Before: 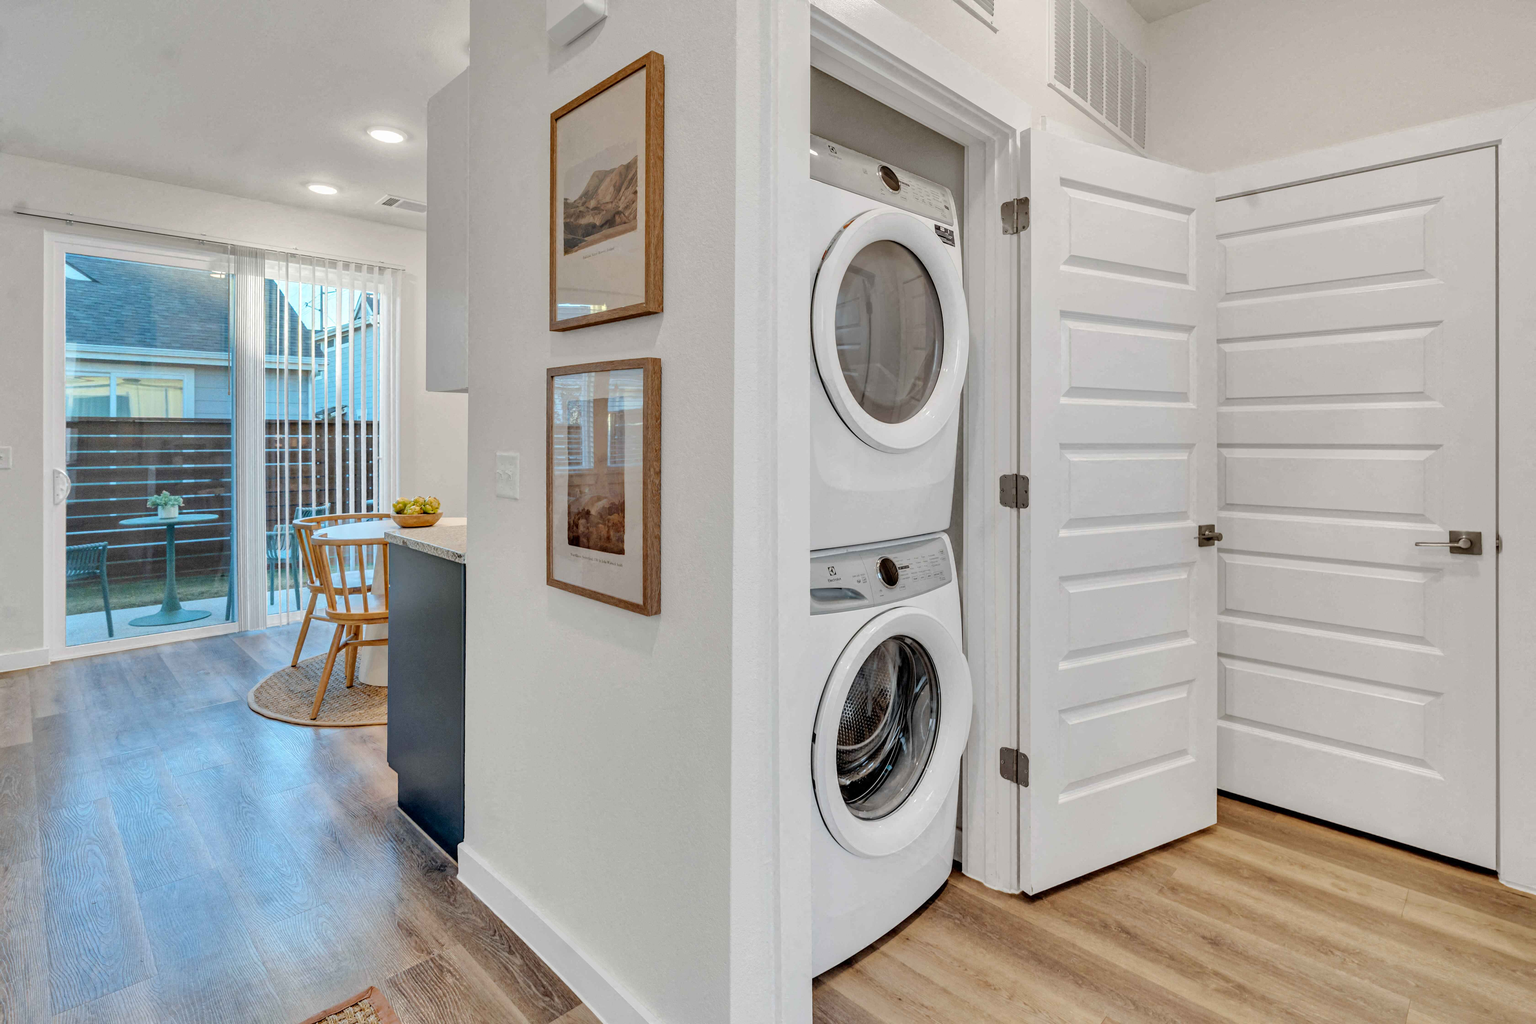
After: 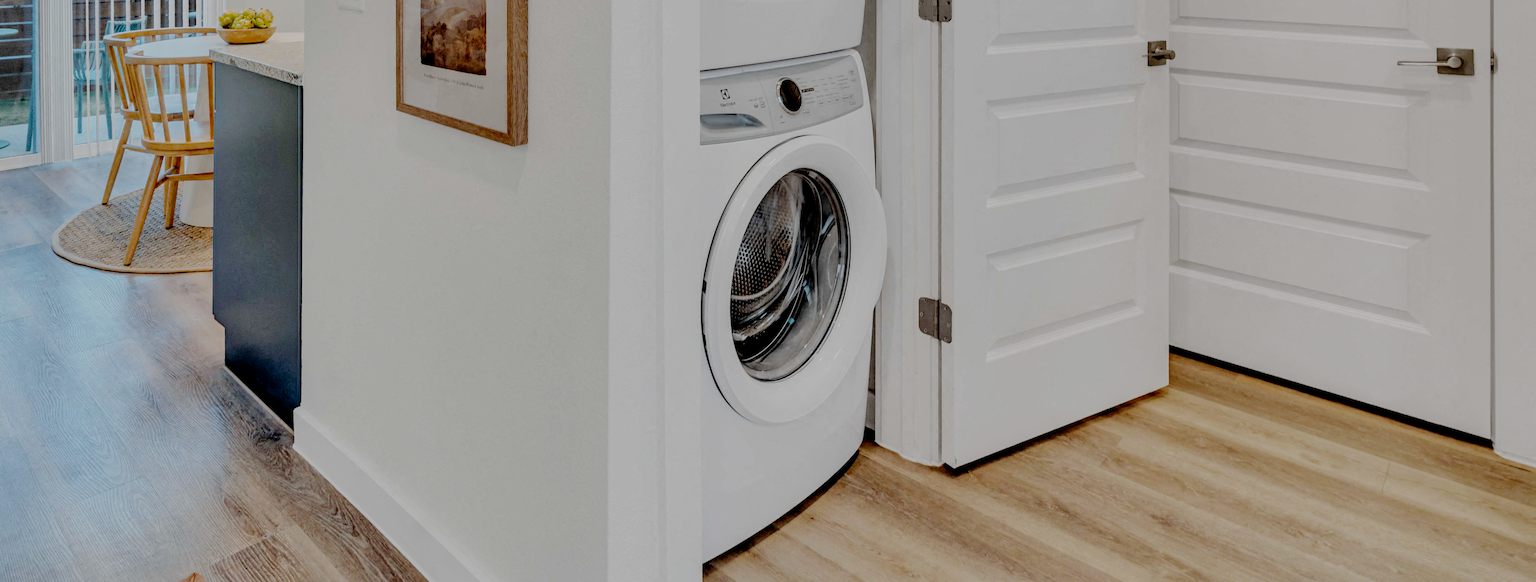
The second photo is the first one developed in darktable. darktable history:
filmic rgb: middle gray luminance 17.92%, black relative exposure -7.5 EV, white relative exposure 8.49 EV, target black luminance 0%, hardness 2.23, latitude 19.09%, contrast 0.889, highlights saturation mix 5.28%, shadows ↔ highlights balance 10.64%, preserve chrominance no, color science v3 (2019), use custom middle-gray values true
crop and rotate: left 13.232%, top 47.818%, bottom 2.788%
